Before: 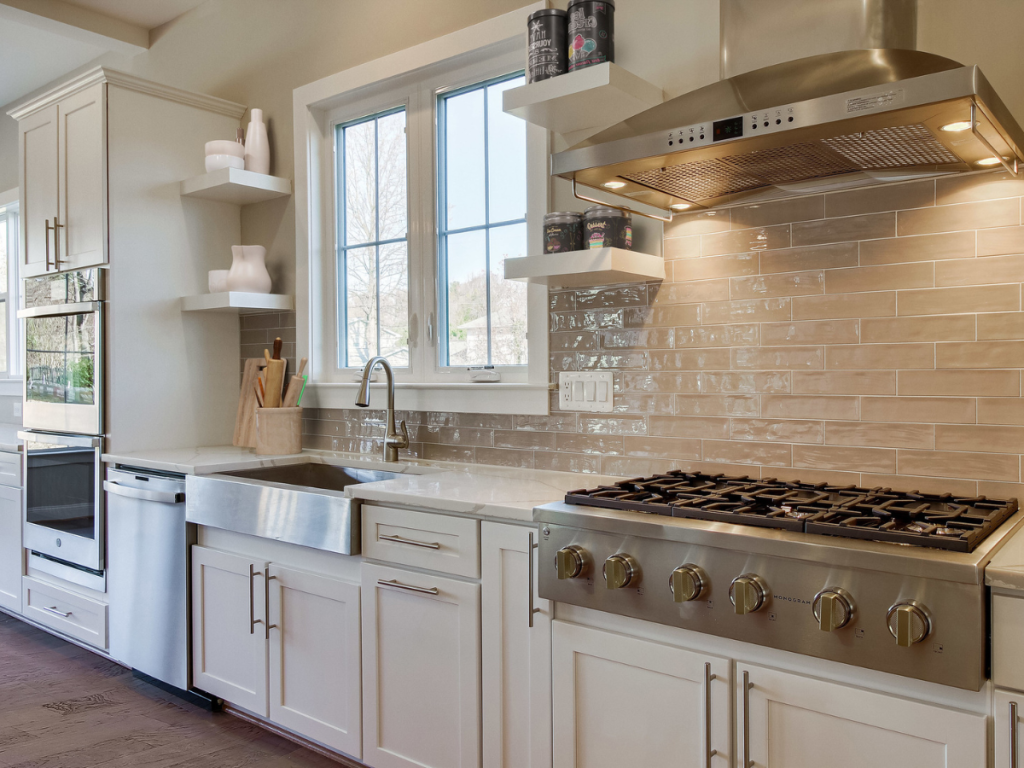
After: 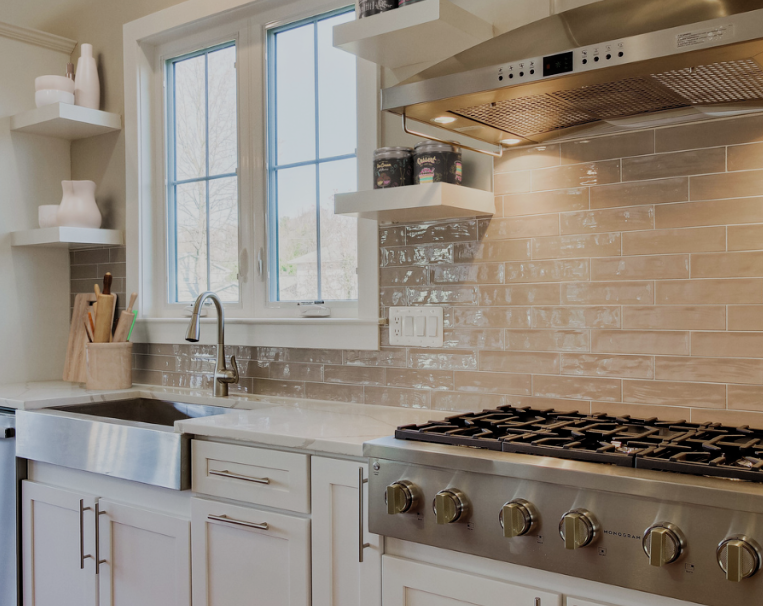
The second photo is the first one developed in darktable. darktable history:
crop: left 16.684%, top 8.498%, right 8.72%, bottom 12.429%
filmic rgb: black relative exposure -7.65 EV, white relative exposure 4.56 EV, hardness 3.61, add noise in highlights 0.001, color science v3 (2019), use custom middle-gray values true, contrast in highlights soft
